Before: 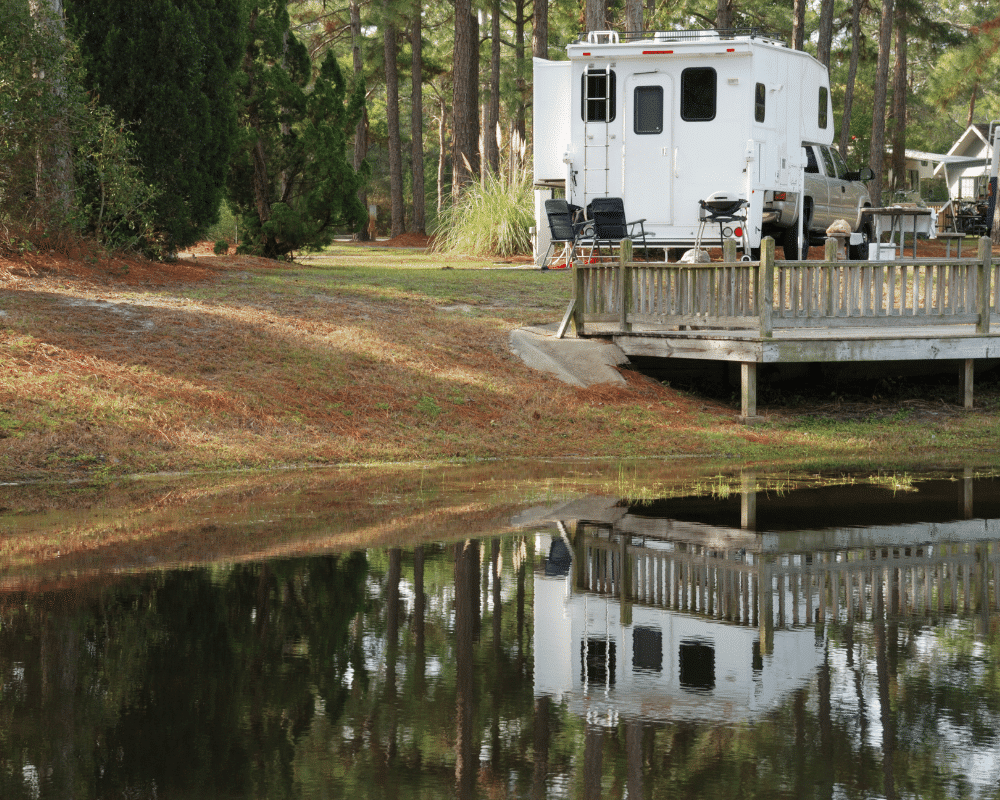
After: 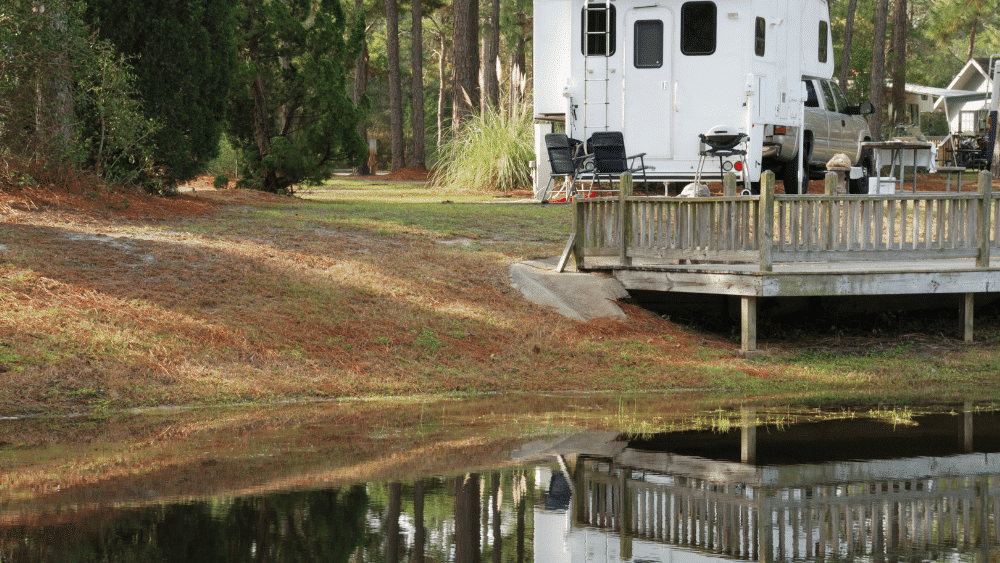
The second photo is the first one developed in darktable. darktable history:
crop and rotate: top 8.434%, bottom 21.17%
color balance rgb: perceptual saturation grading › global saturation 0.358%, saturation formula JzAzBz (2021)
